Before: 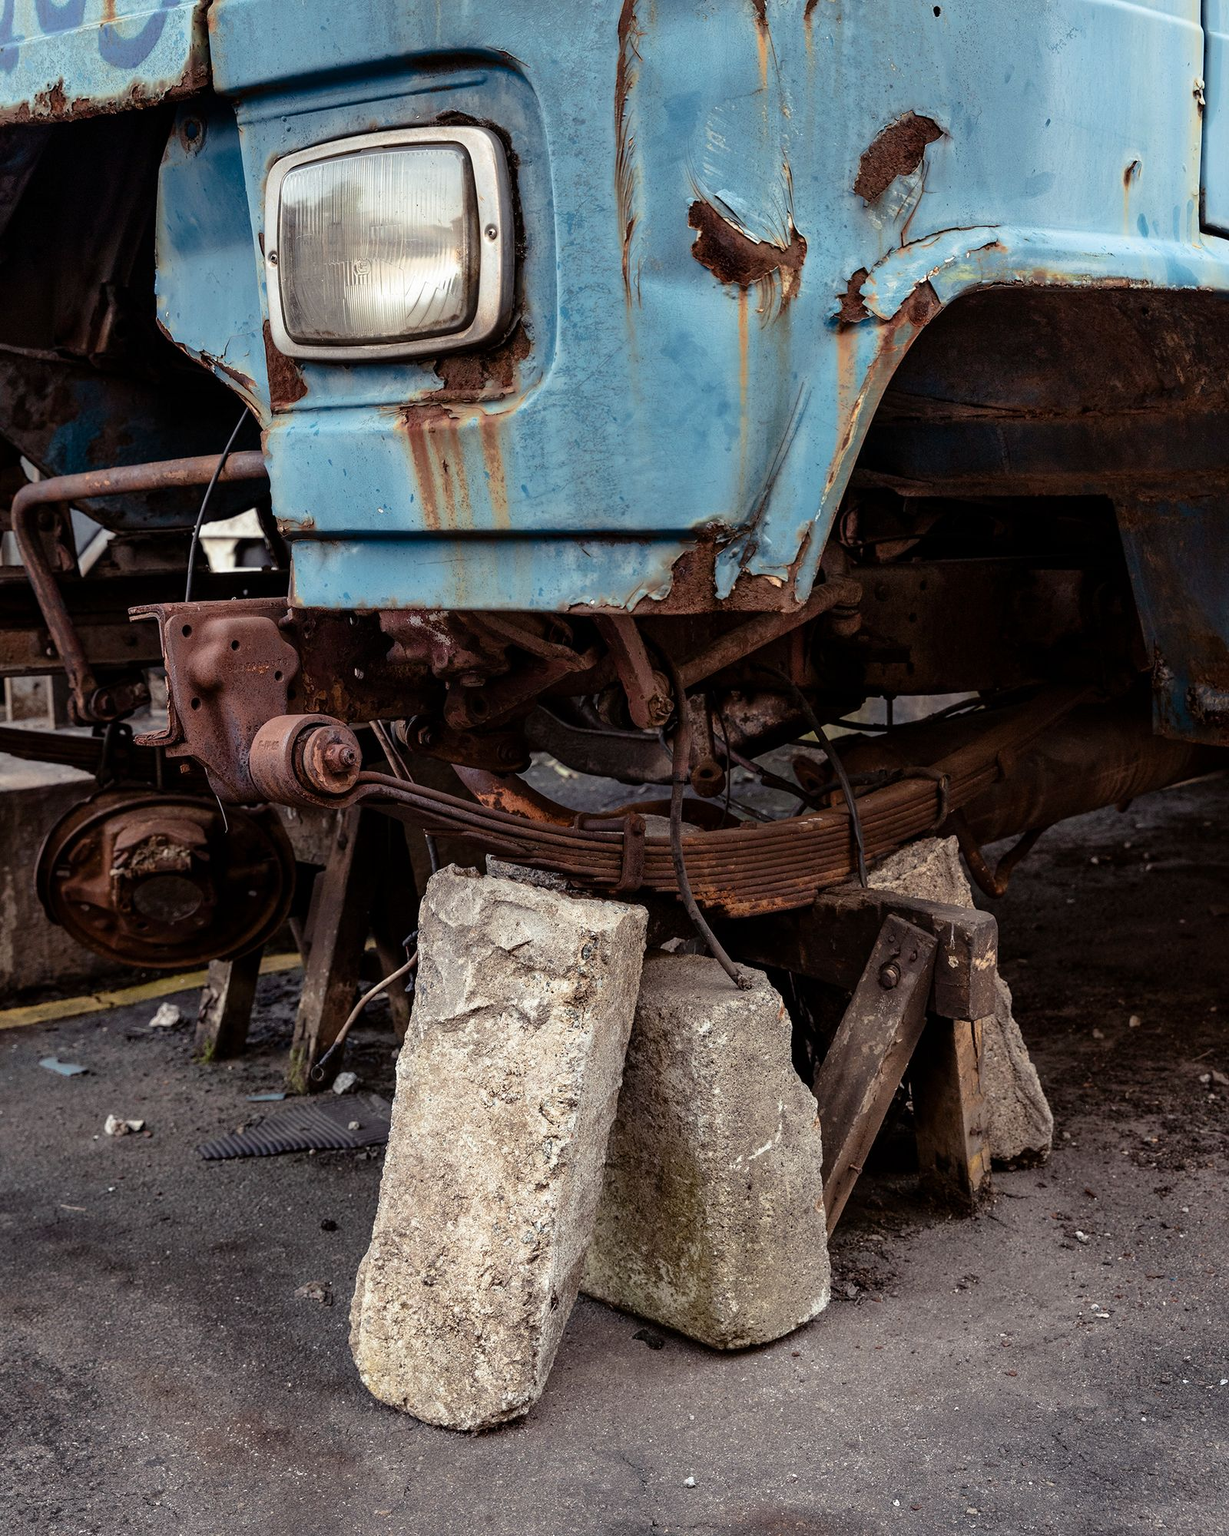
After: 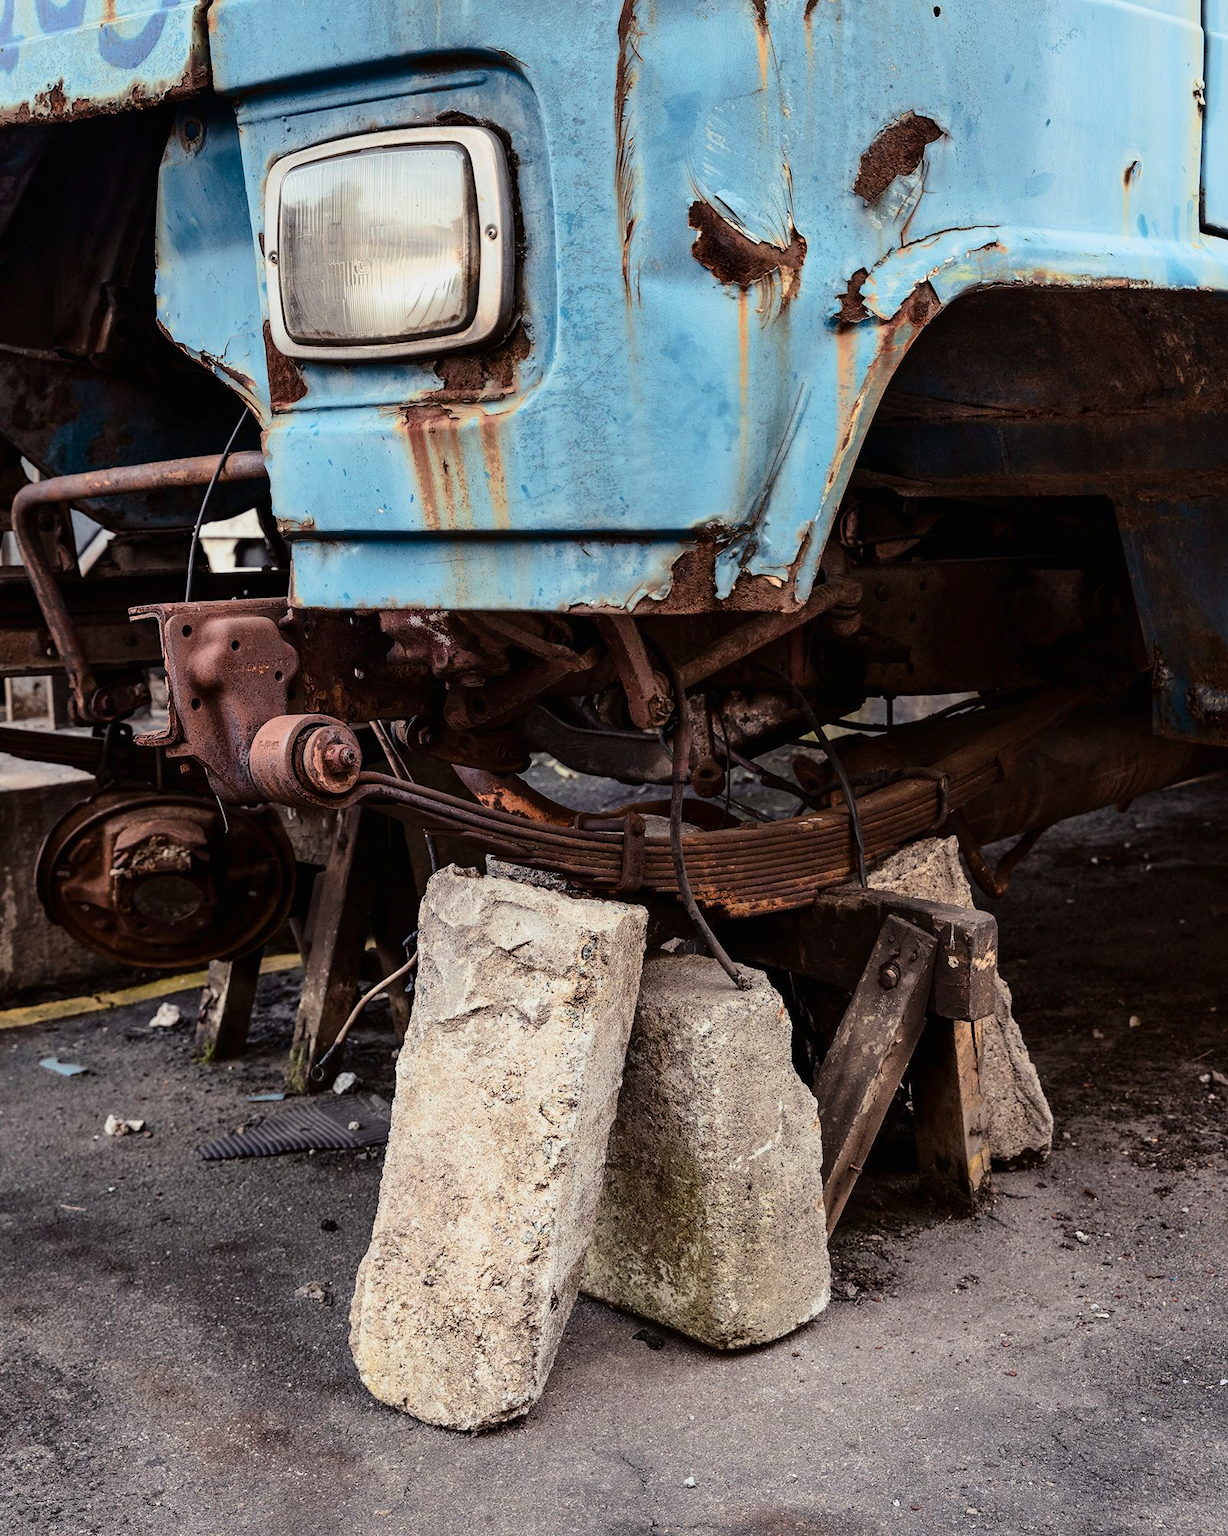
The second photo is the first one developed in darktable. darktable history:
tone curve: curves: ch0 [(0, 0.006) (0.184, 0.172) (0.405, 0.46) (0.456, 0.528) (0.634, 0.728) (0.877, 0.89) (0.984, 0.935)]; ch1 [(0, 0) (0.443, 0.43) (0.492, 0.495) (0.566, 0.582) (0.595, 0.606) (0.608, 0.609) (0.65, 0.677) (1, 1)]; ch2 [(0, 0) (0.33, 0.301) (0.421, 0.443) (0.447, 0.489) (0.492, 0.495) (0.537, 0.583) (0.586, 0.591) (0.663, 0.686) (1, 1)], color space Lab, linked channels, preserve colors none
